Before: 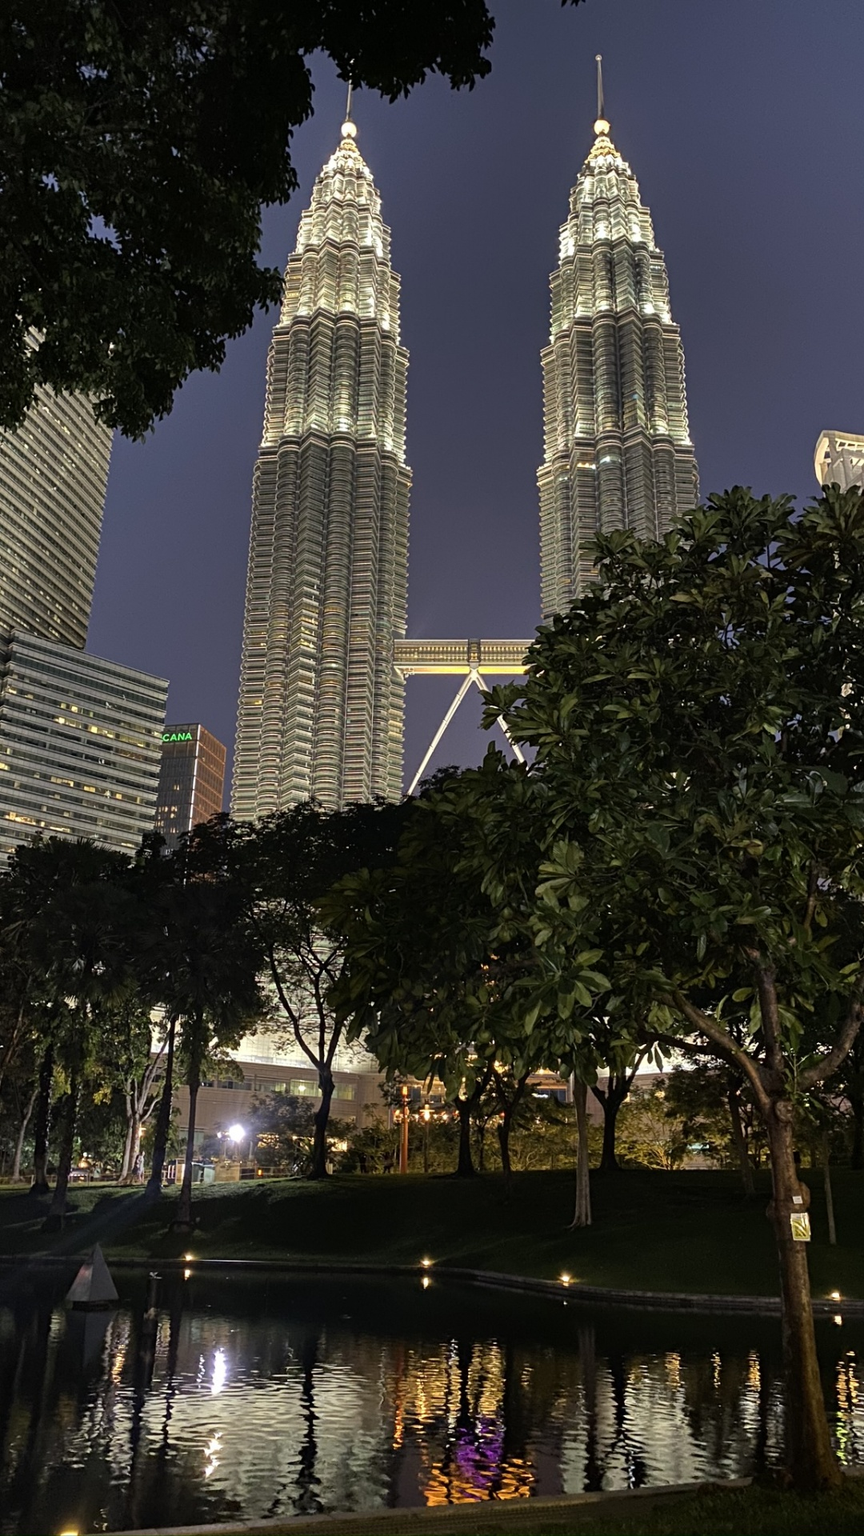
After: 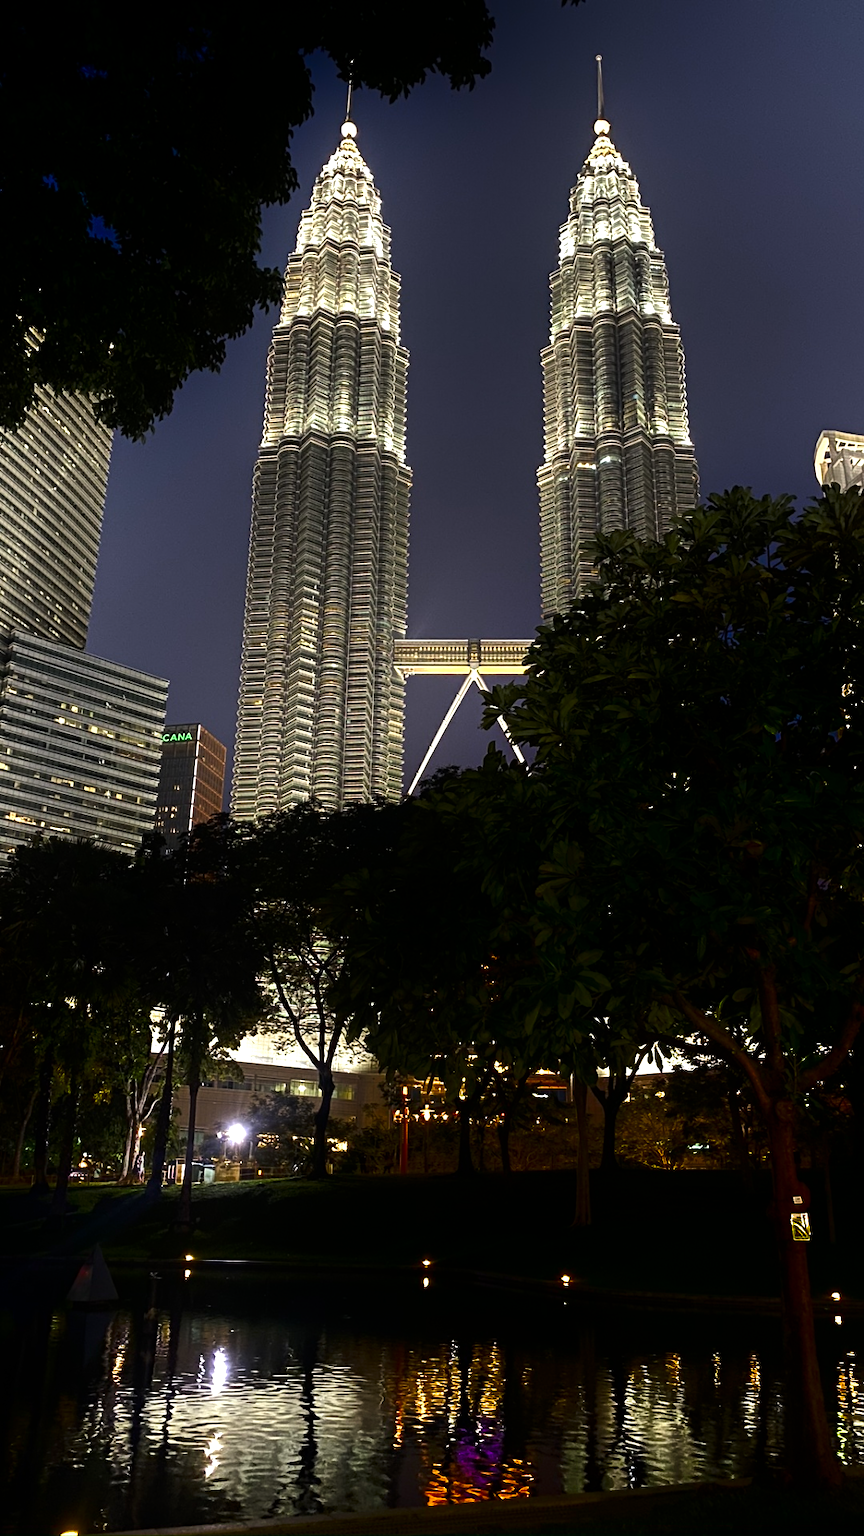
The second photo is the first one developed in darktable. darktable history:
tone equalizer: -8 EV -0.75 EV, -7 EV -0.7 EV, -6 EV -0.6 EV, -5 EV -0.4 EV, -3 EV 0.4 EV, -2 EV 0.6 EV, -1 EV 0.7 EV, +0 EV 0.75 EV, edges refinement/feathering 500, mask exposure compensation -1.57 EV, preserve details no
shadows and highlights: shadows -70, highlights 35, soften with gaussian
